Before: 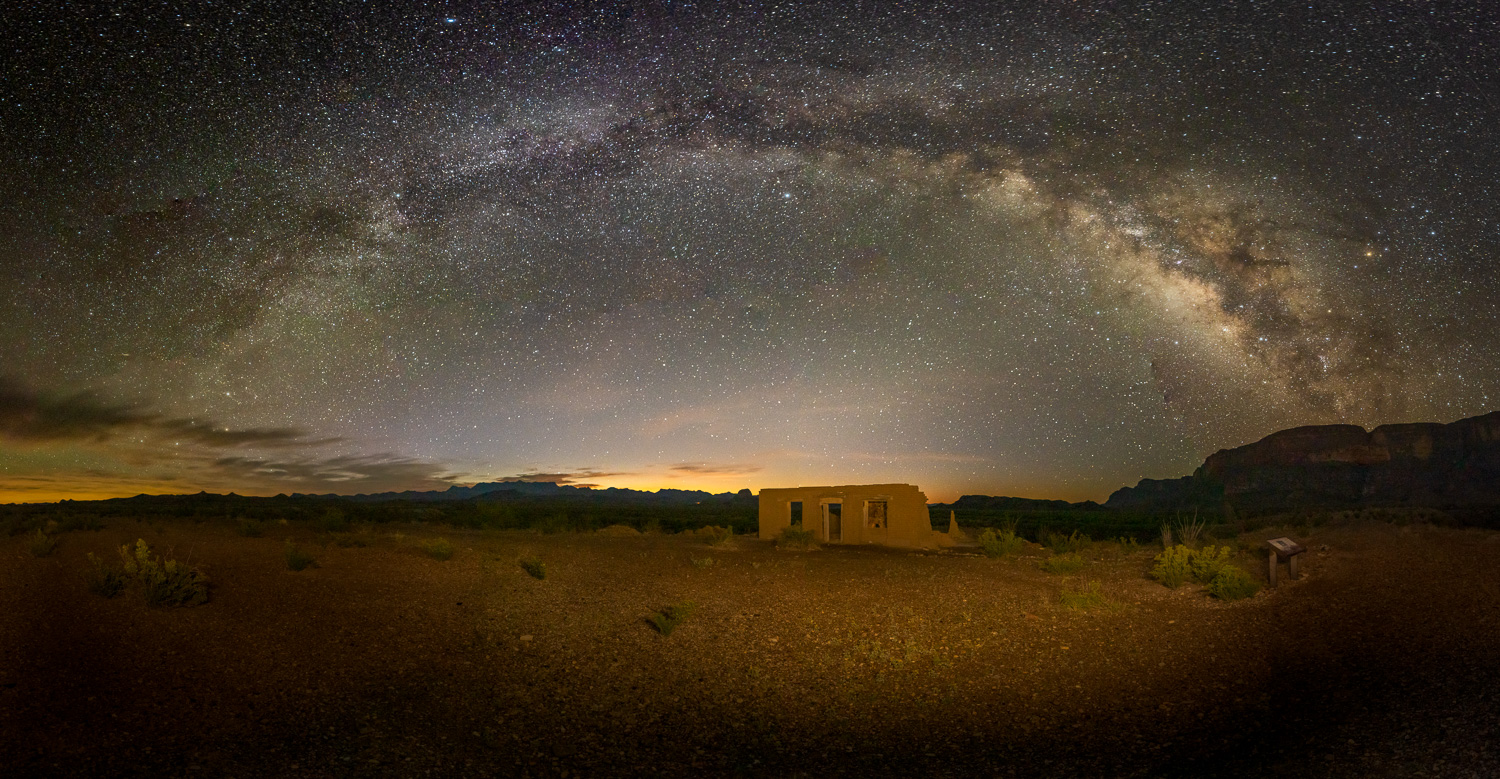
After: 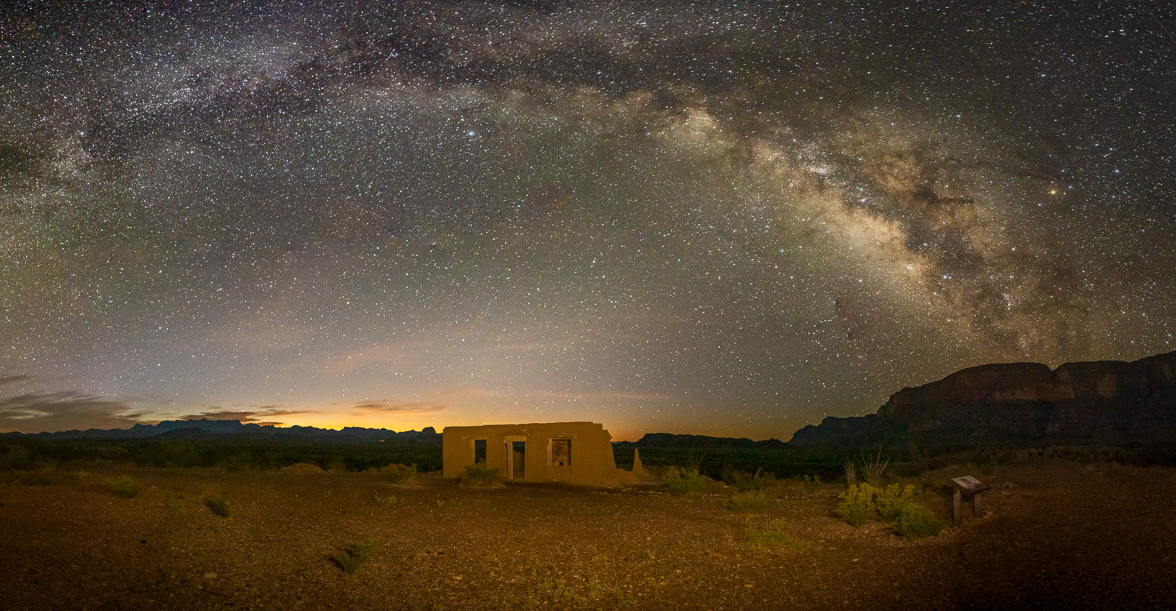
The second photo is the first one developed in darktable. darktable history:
crop and rotate: left 21.09%, top 8.018%, right 0.484%, bottom 13.477%
